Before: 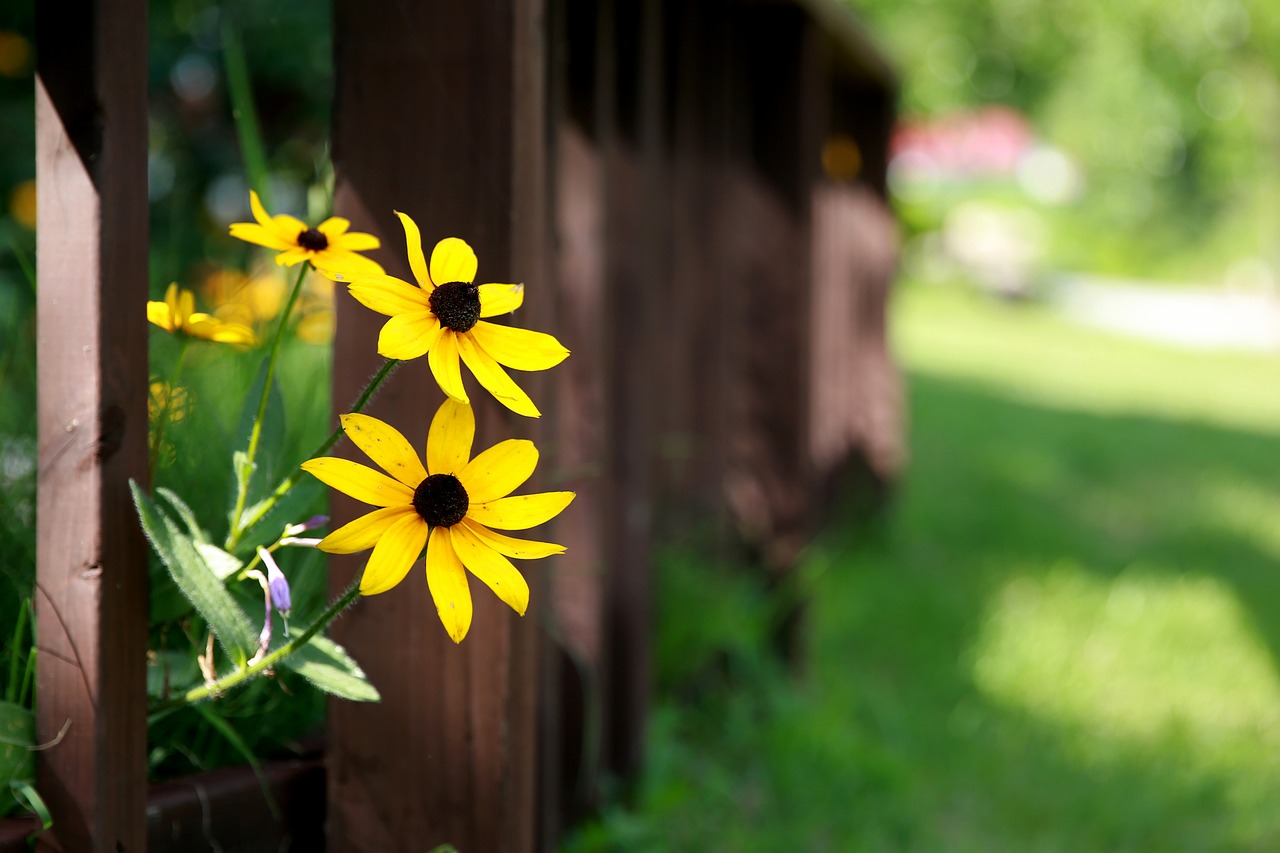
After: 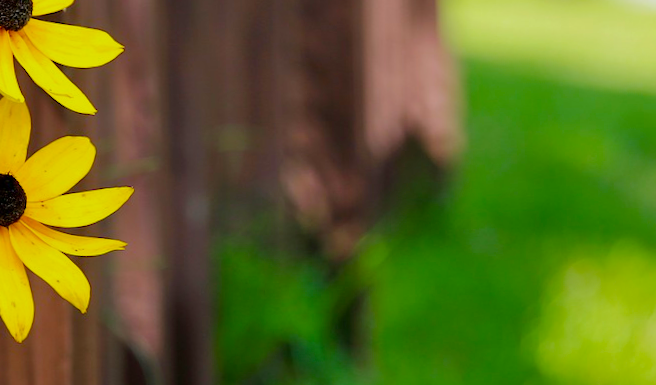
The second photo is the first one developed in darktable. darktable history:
color balance rgb: perceptual saturation grading › global saturation 25%, perceptual brilliance grading › mid-tones 10%, perceptual brilliance grading › shadows 15%, global vibrance 20%
crop: left 35.03%, top 36.625%, right 14.663%, bottom 20.057%
tone equalizer: -8 EV 0.25 EV, -7 EV 0.417 EV, -6 EV 0.417 EV, -5 EV 0.25 EV, -3 EV -0.25 EV, -2 EV -0.417 EV, -1 EV -0.417 EV, +0 EV -0.25 EV, edges refinement/feathering 500, mask exposure compensation -1.57 EV, preserve details guided filter
rotate and perspective: rotation -1.75°, automatic cropping off
